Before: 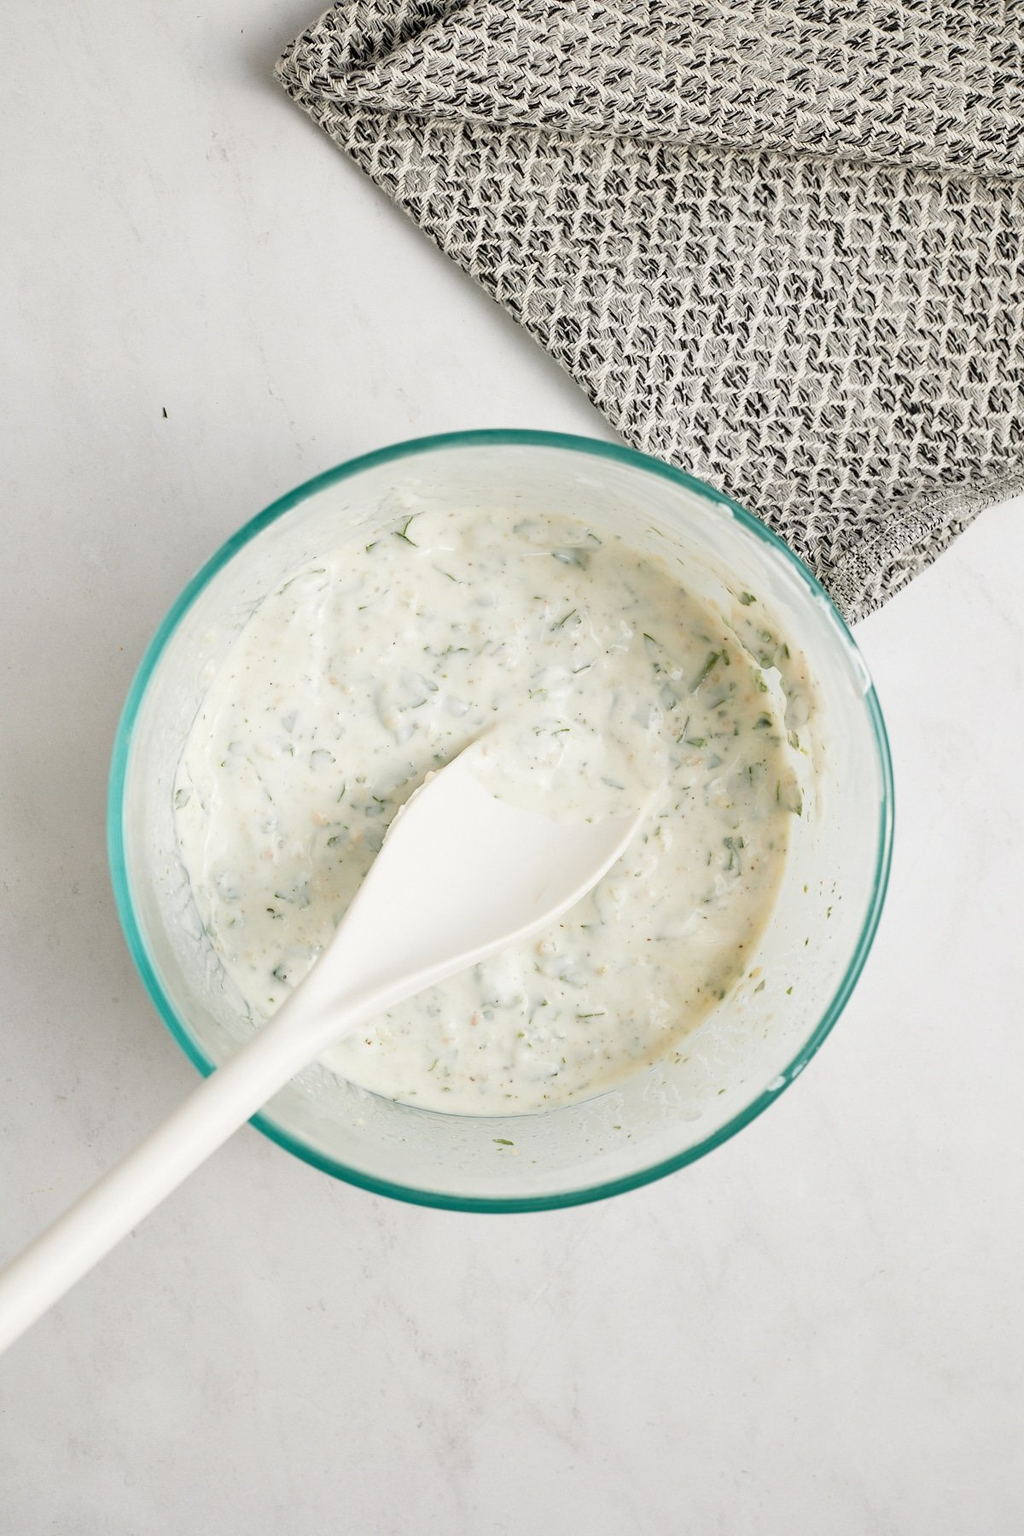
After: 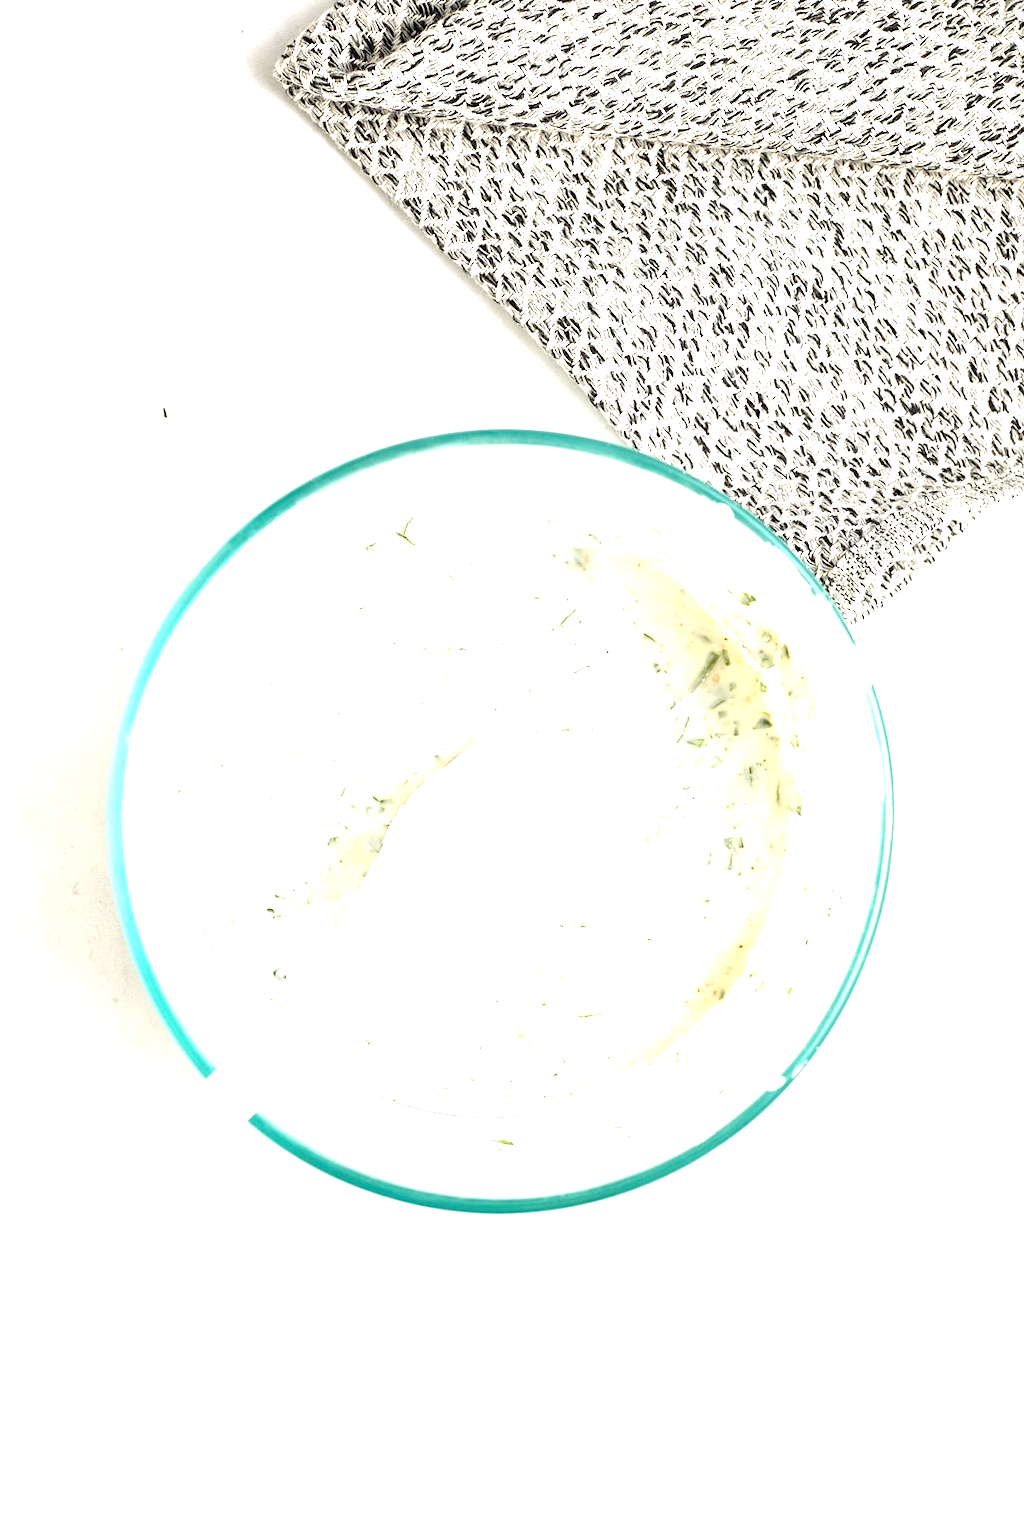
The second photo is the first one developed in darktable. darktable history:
exposure: black level correction 0, exposure 1.466 EV, compensate highlight preservation false
